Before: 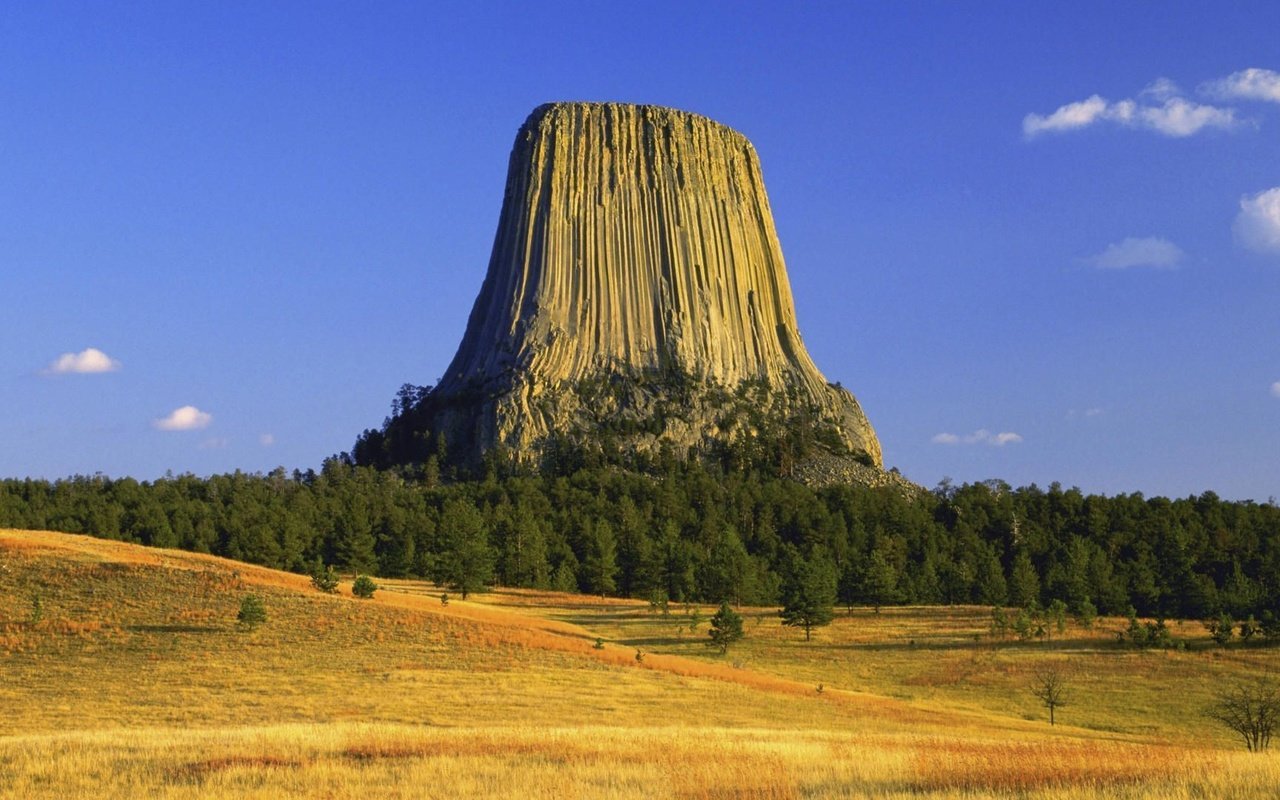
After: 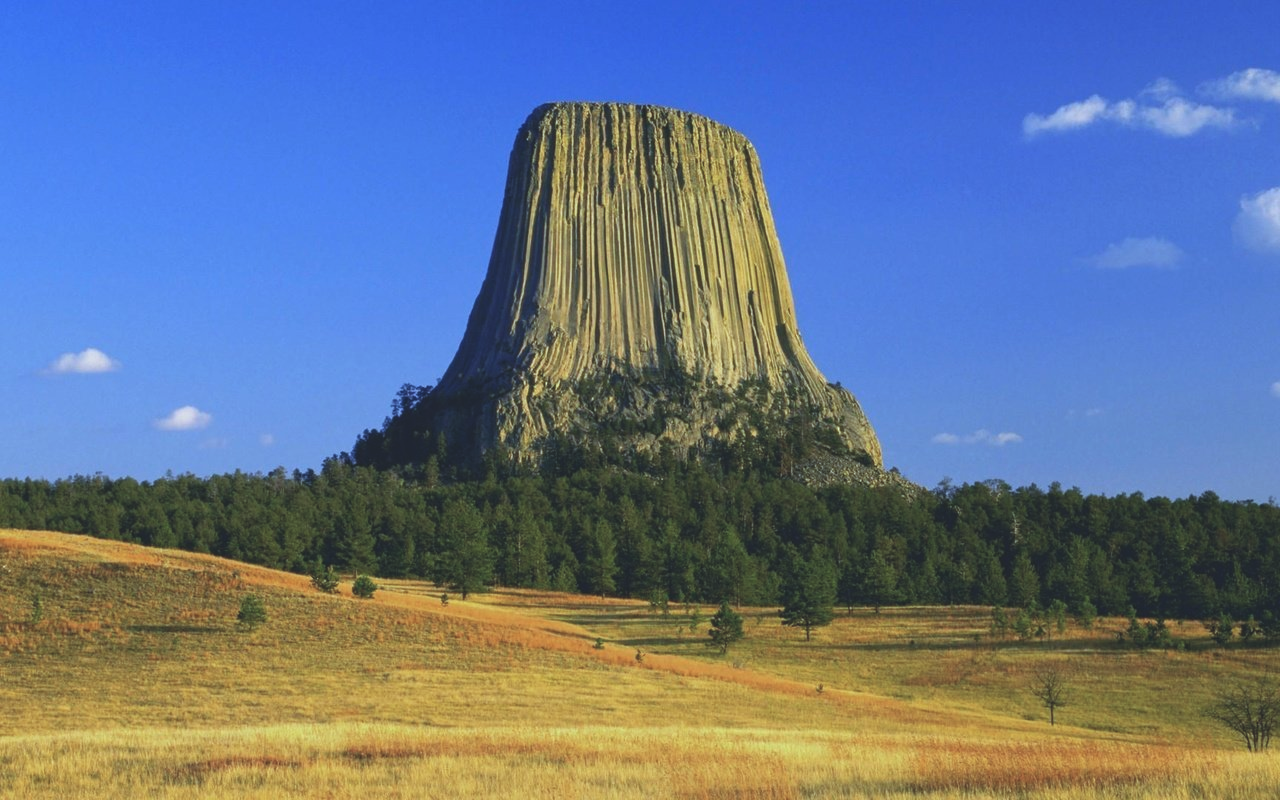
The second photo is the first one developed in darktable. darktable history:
exposure: black level correction -0.015, exposure -0.133 EV, compensate highlight preservation false
color calibration: illuminant Planckian (black body), x 0.378, y 0.375, temperature 4043.06 K
